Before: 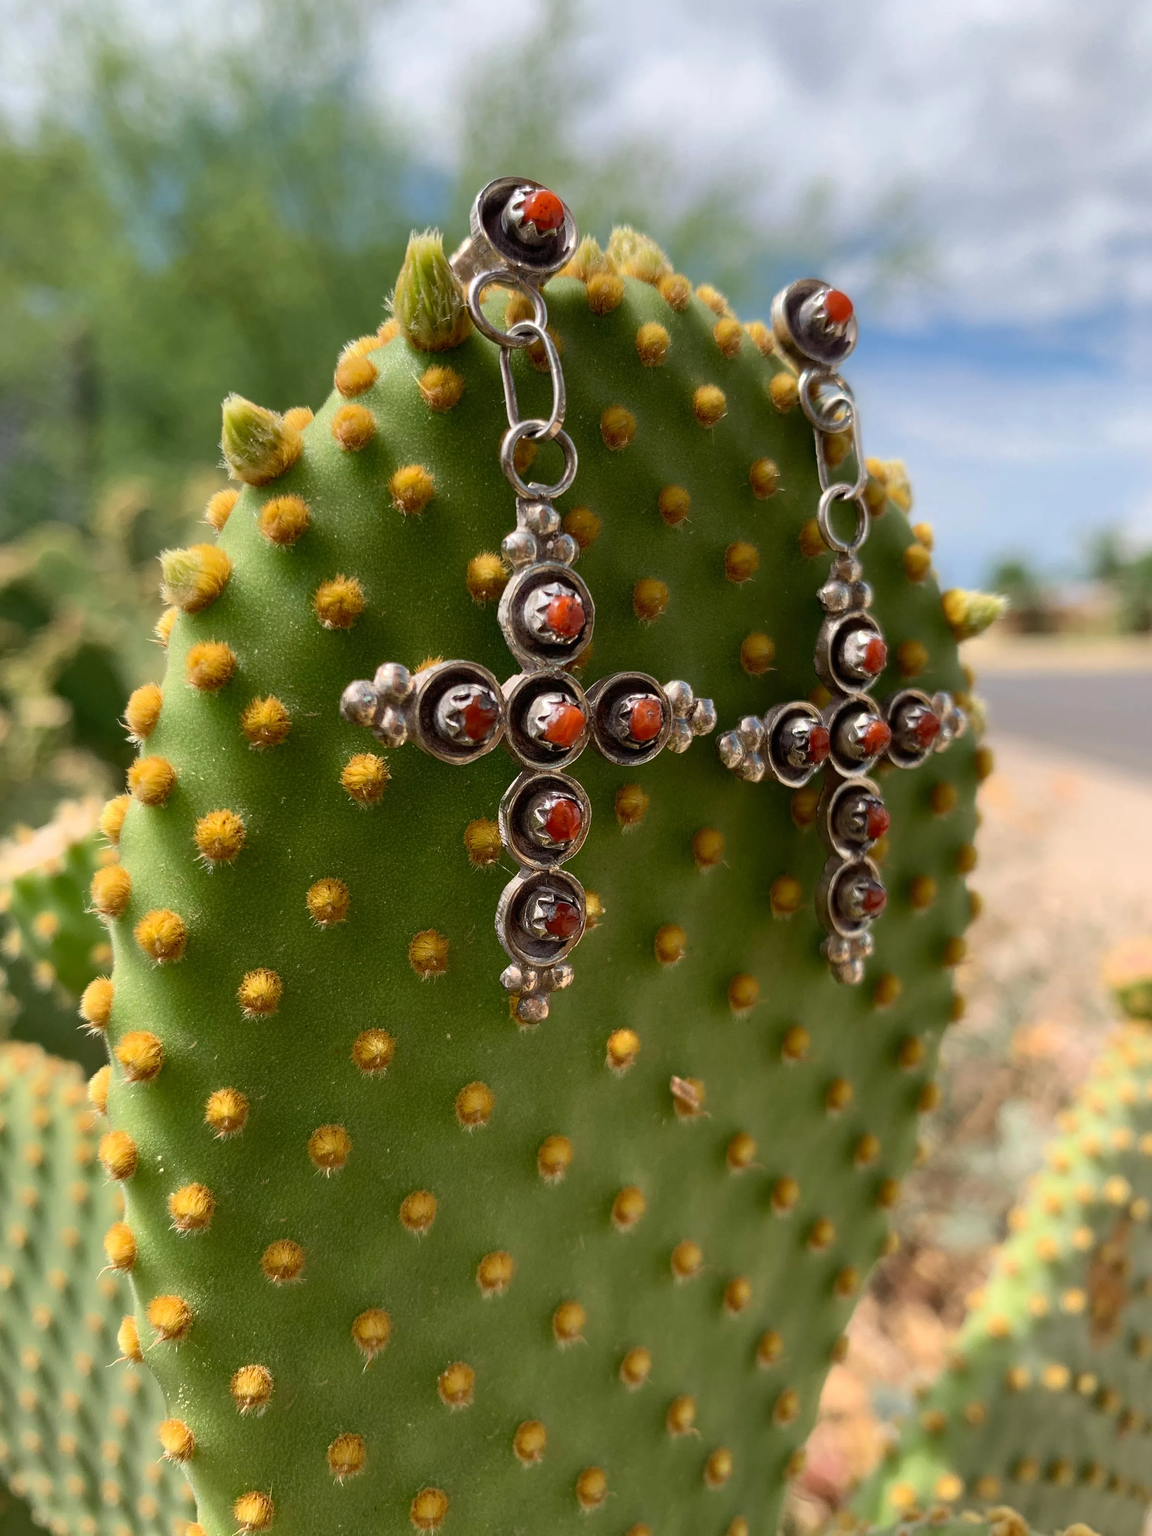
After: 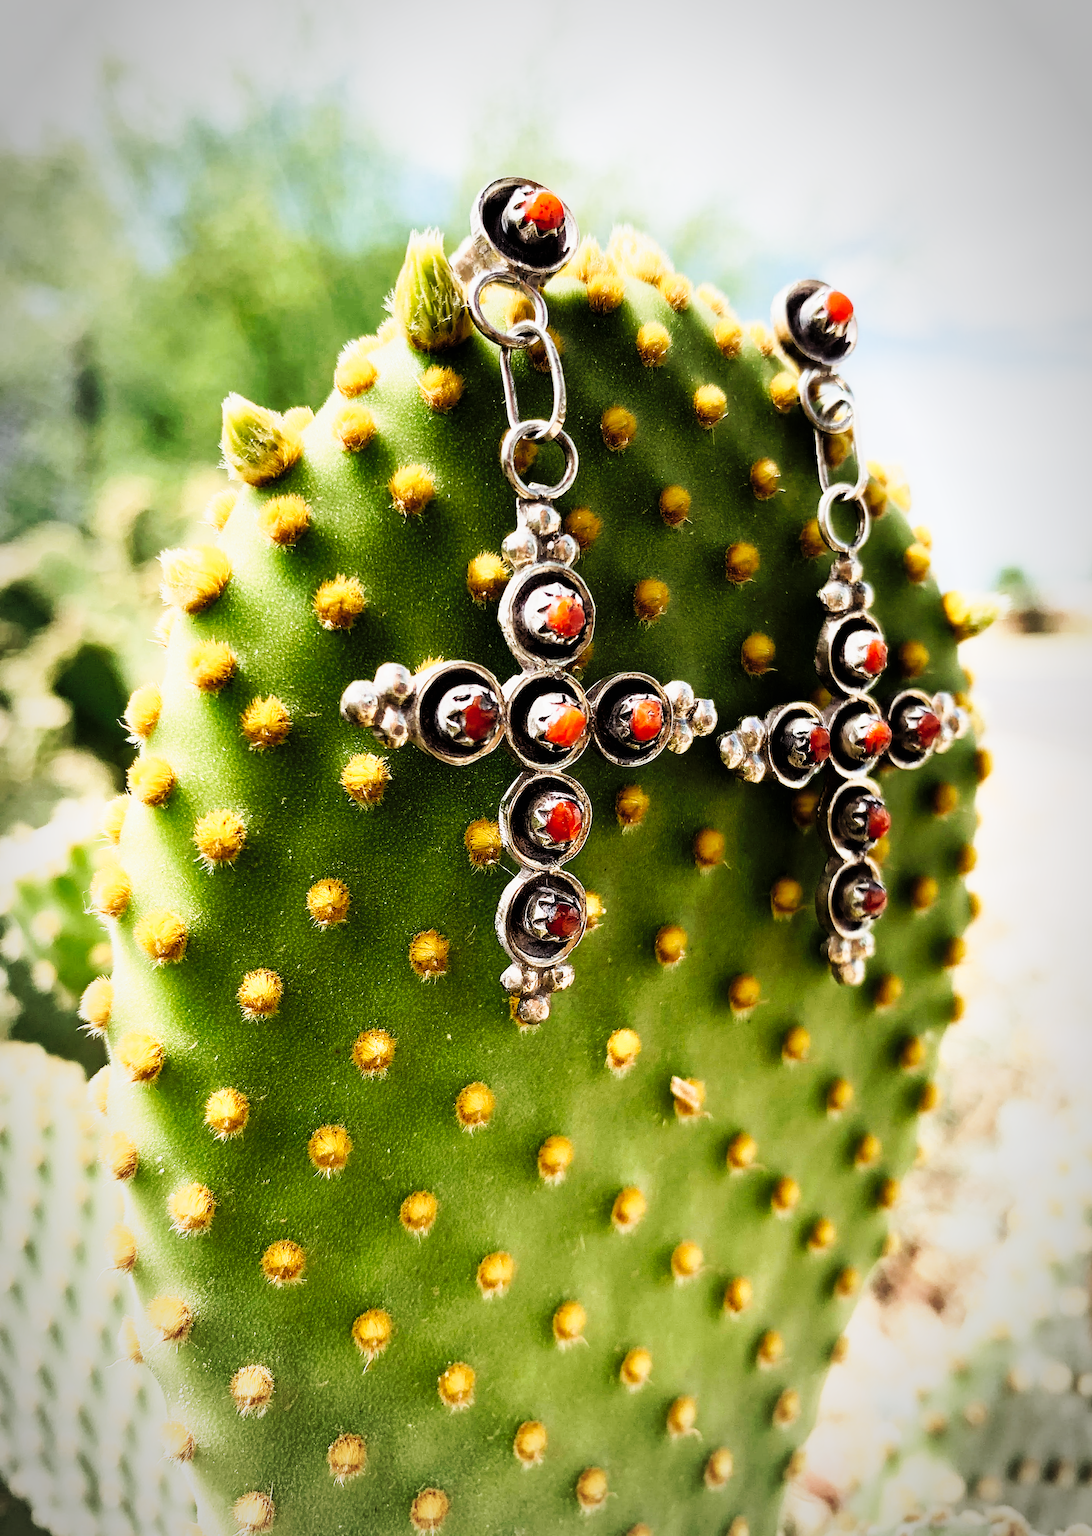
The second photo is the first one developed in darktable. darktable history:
exposure: compensate highlight preservation false
shadows and highlights: shadows 43.06, highlights 6.94
crop and rotate: right 5.167%
tone curve: curves: ch0 [(0, 0) (0.003, 0.004) (0.011, 0.016) (0.025, 0.035) (0.044, 0.062) (0.069, 0.097) (0.1, 0.143) (0.136, 0.205) (0.177, 0.276) (0.224, 0.36) (0.277, 0.461) (0.335, 0.584) (0.399, 0.686) (0.468, 0.783) (0.543, 0.868) (0.623, 0.927) (0.709, 0.96) (0.801, 0.974) (0.898, 0.986) (1, 1)], preserve colors none
vignetting: automatic ratio true
white balance: red 0.986, blue 1.01
sharpen: radius 1.864, amount 0.398, threshold 1.271
filmic rgb: black relative exposure -5 EV, hardness 2.88, contrast 1.3, highlights saturation mix -10%
